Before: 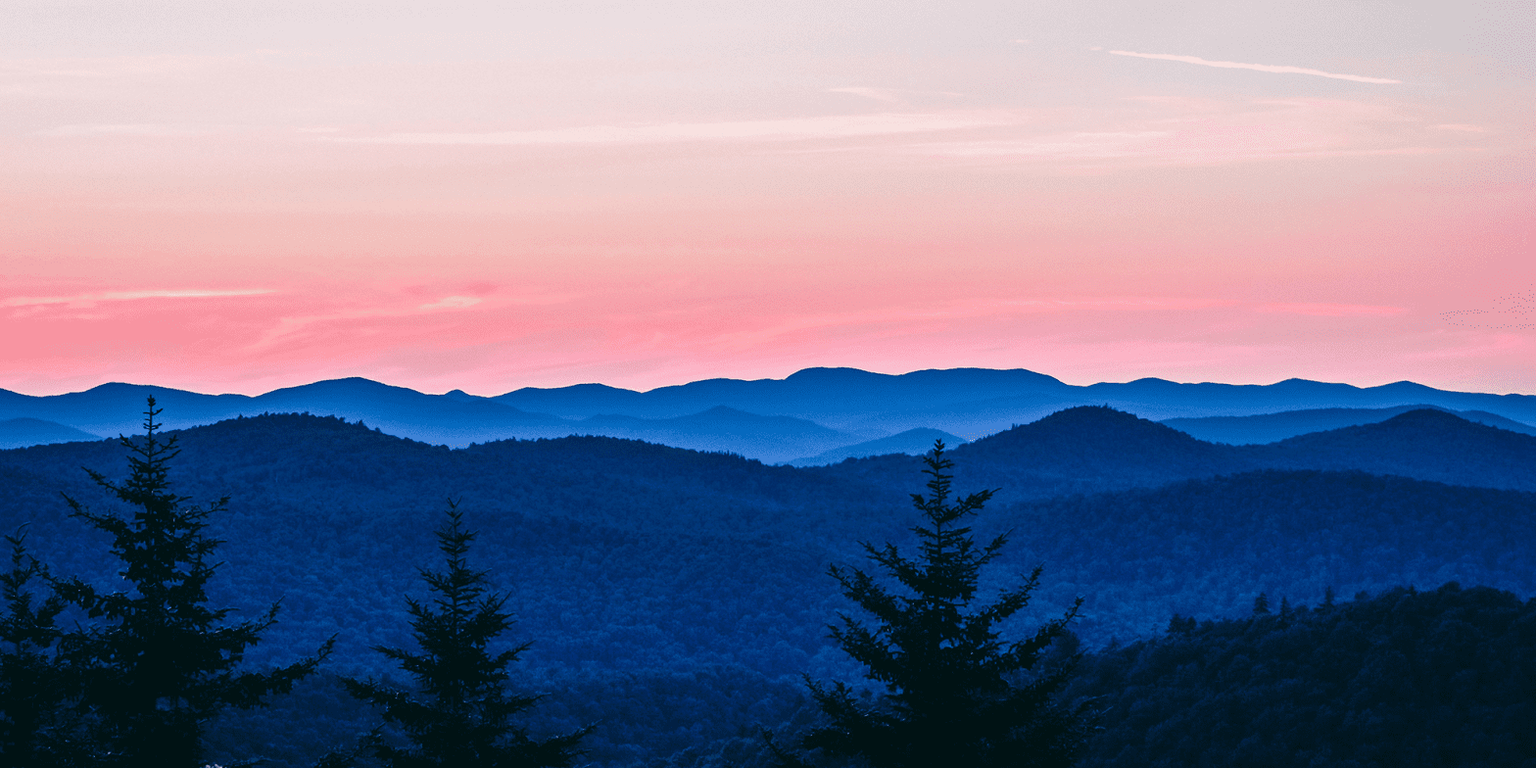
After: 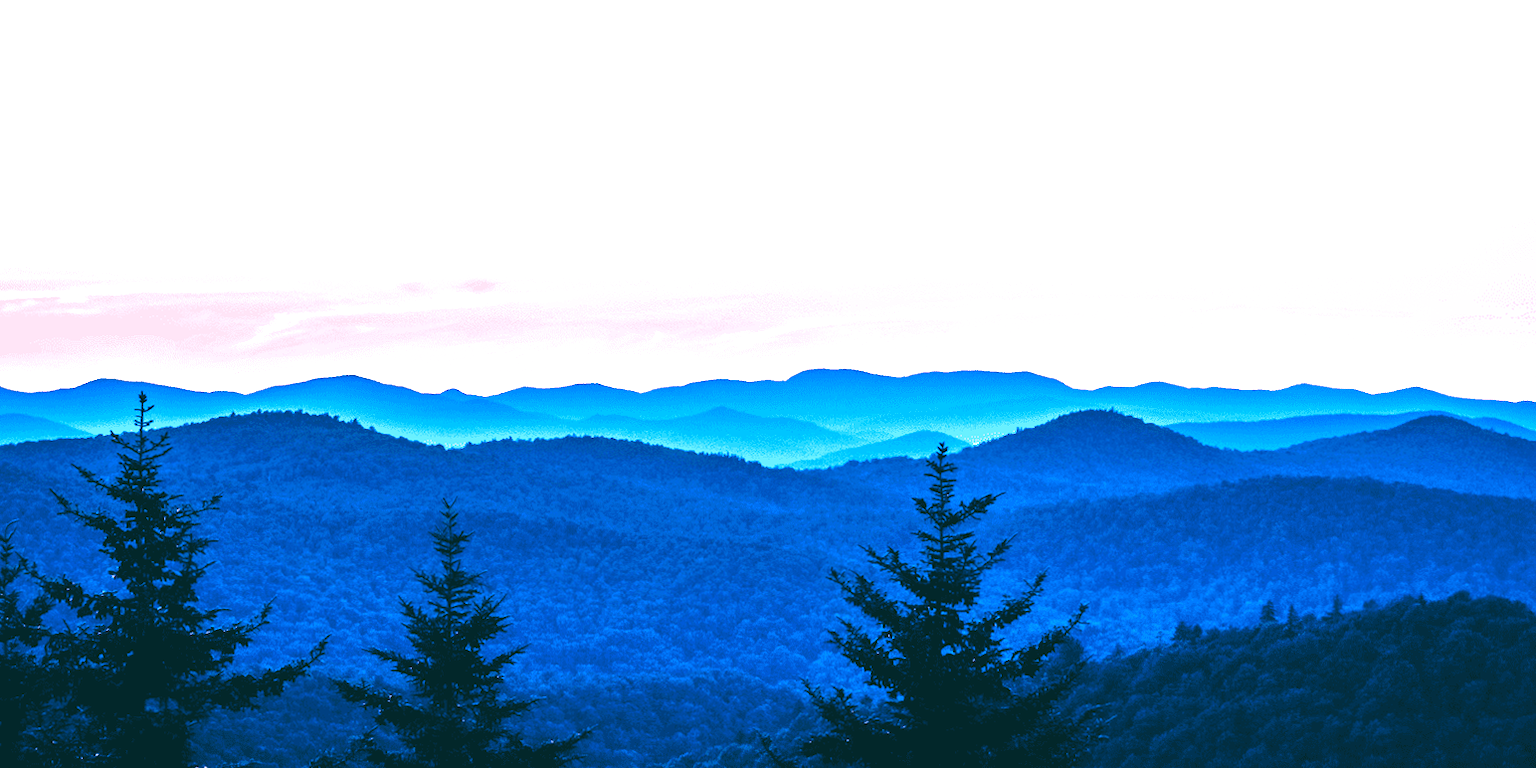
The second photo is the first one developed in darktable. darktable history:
exposure: black level correction 0, exposure 1.678 EV, compensate highlight preservation false
crop and rotate: angle -0.434°
color zones: curves: ch0 [(0.068, 0.464) (0.25, 0.5) (0.48, 0.508) (0.75, 0.536) (0.886, 0.476) (0.967, 0.456)]; ch1 [(0.066, 0.456) (0.25, 0.5) (0.616, 0.508) (0.746, 0.56) (0.934, 0.444)]
